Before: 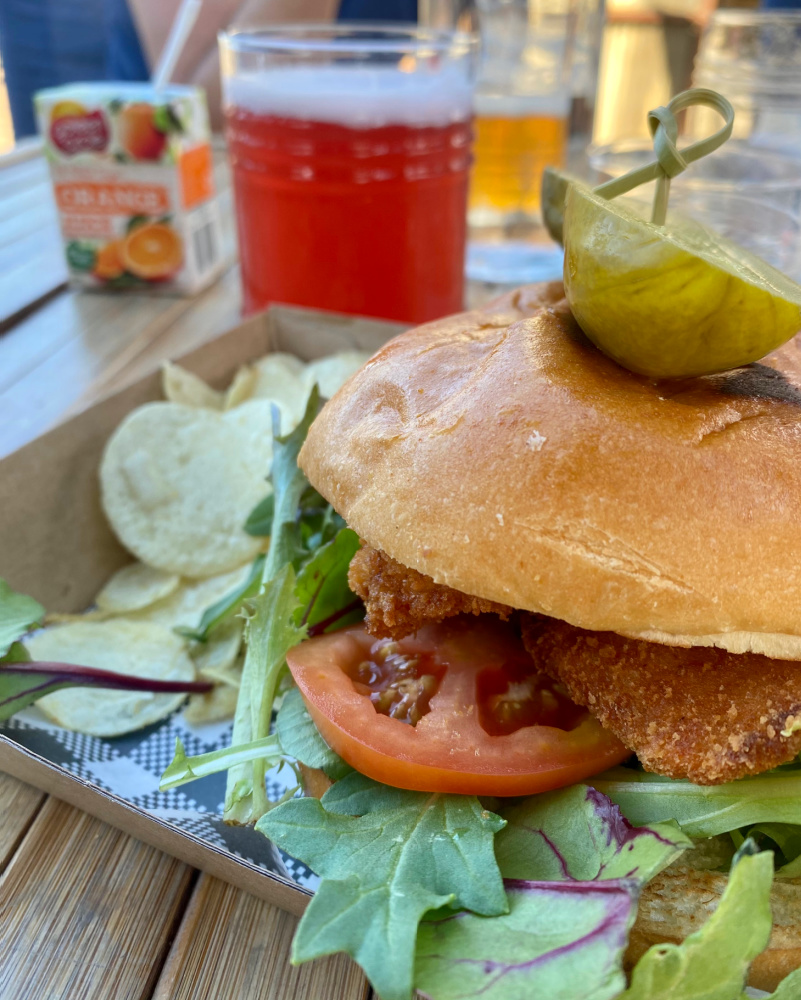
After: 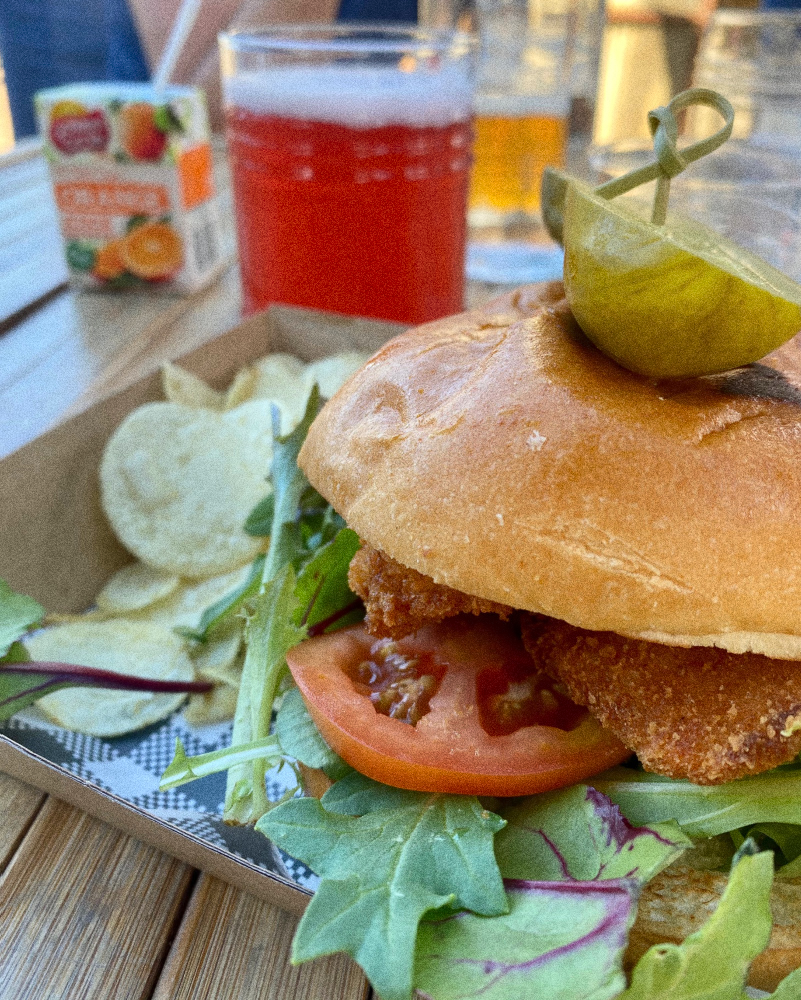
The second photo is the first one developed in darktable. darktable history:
grain: coarseness 0.09 ISO, strength 40%
white balance: emerald 1
